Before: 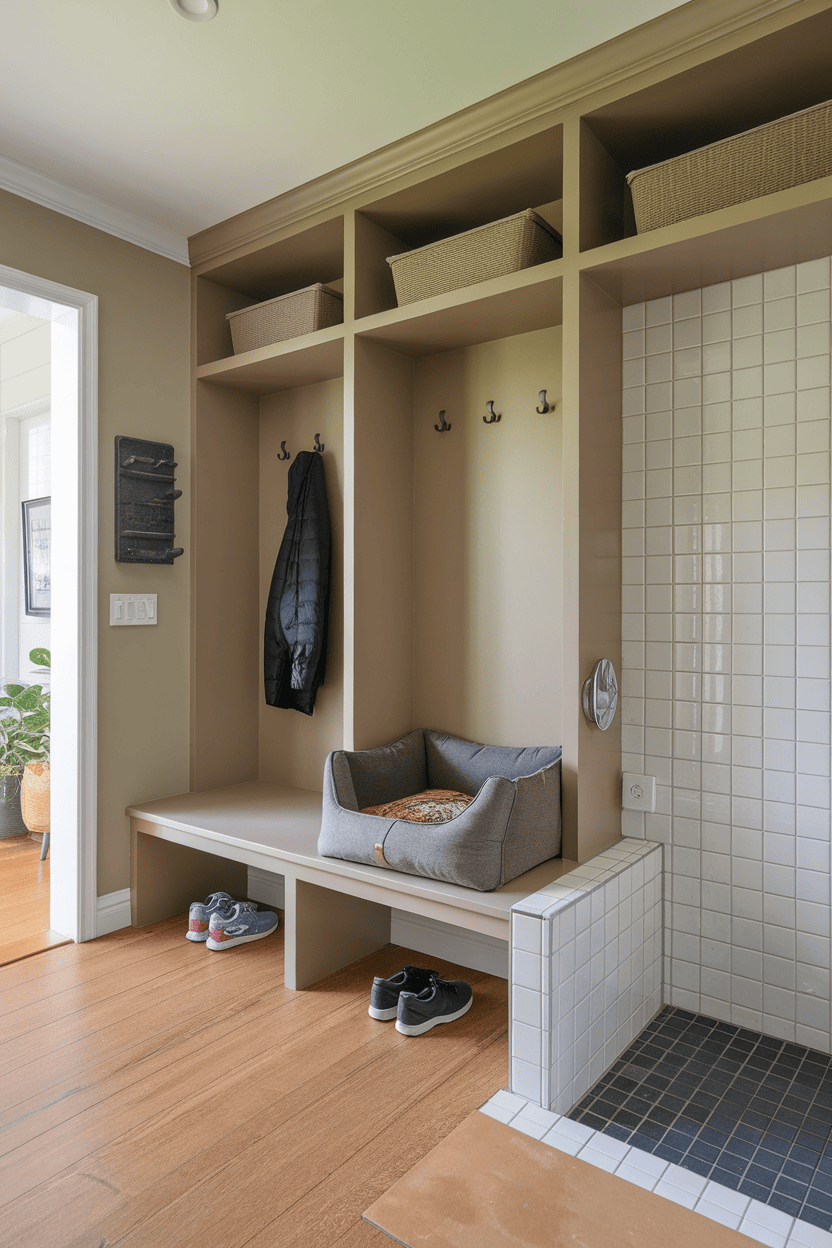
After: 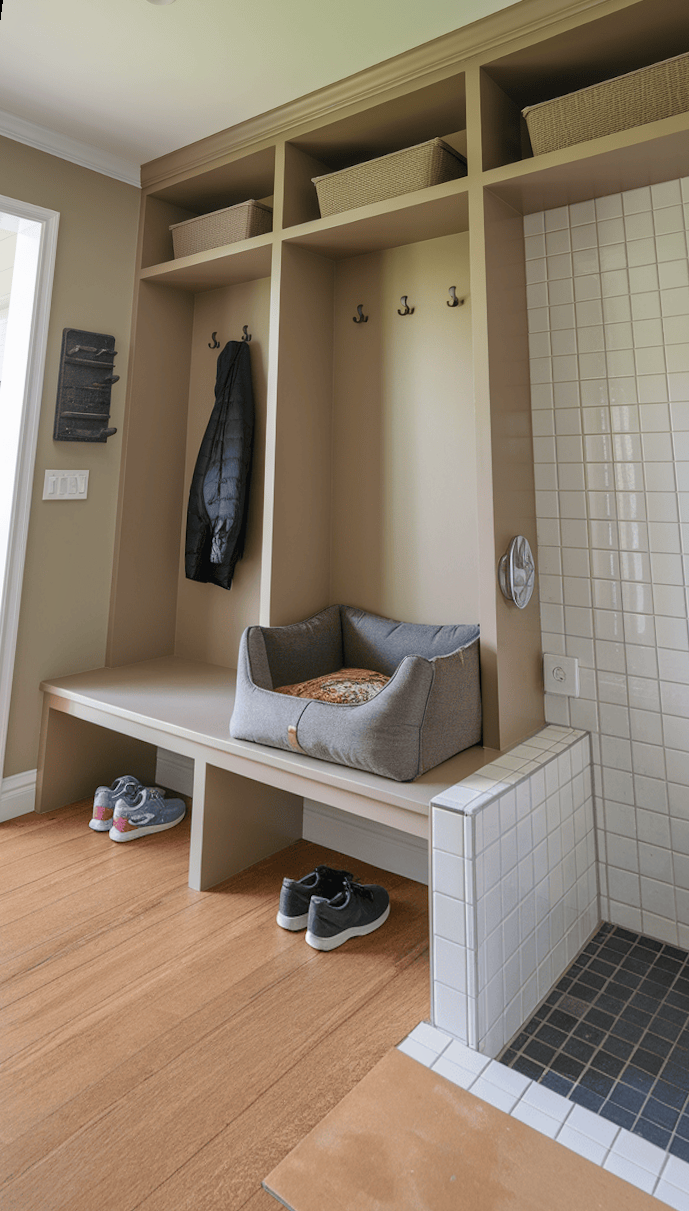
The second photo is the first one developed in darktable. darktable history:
tone equalizer: on, module defaults
rotate and perspective: rotation 0.72°, lens shift (vertical) -0.352, lens shift (horizontal) -0.051, crop left 0.152, crop right 0.859, crop top 0.019, crop bottom 0.964
